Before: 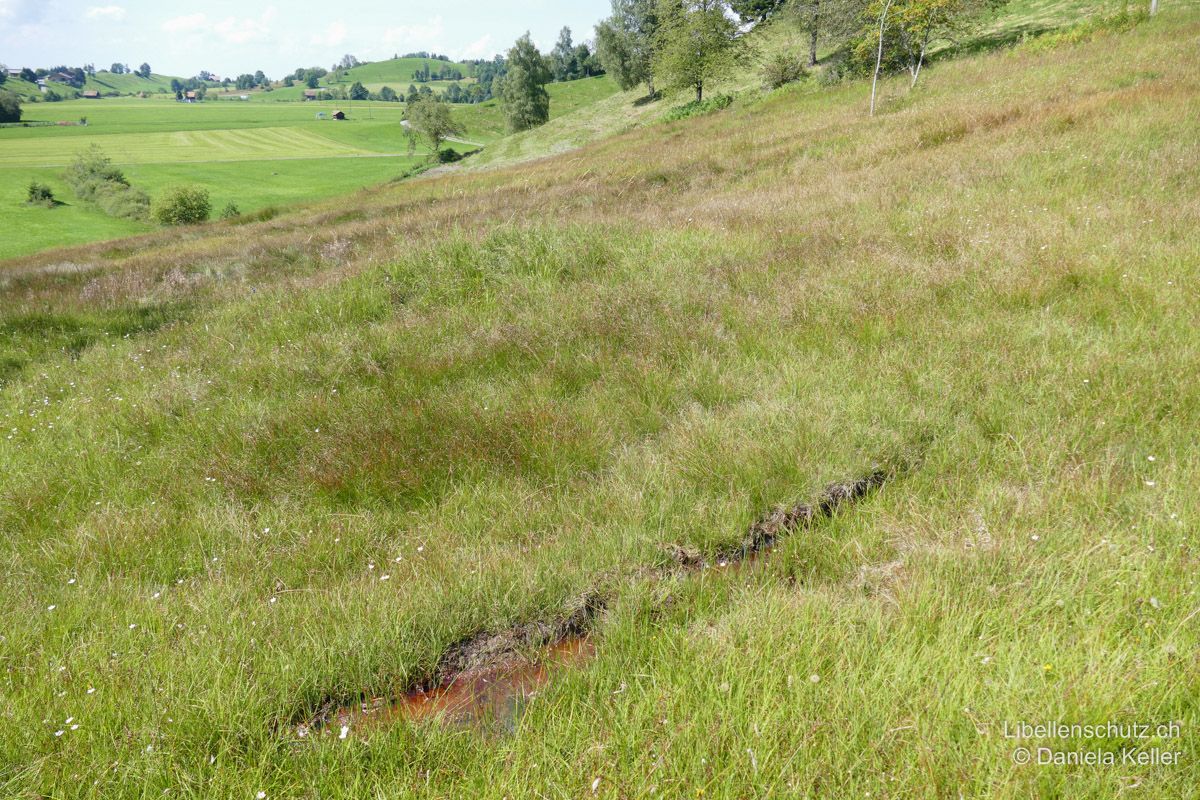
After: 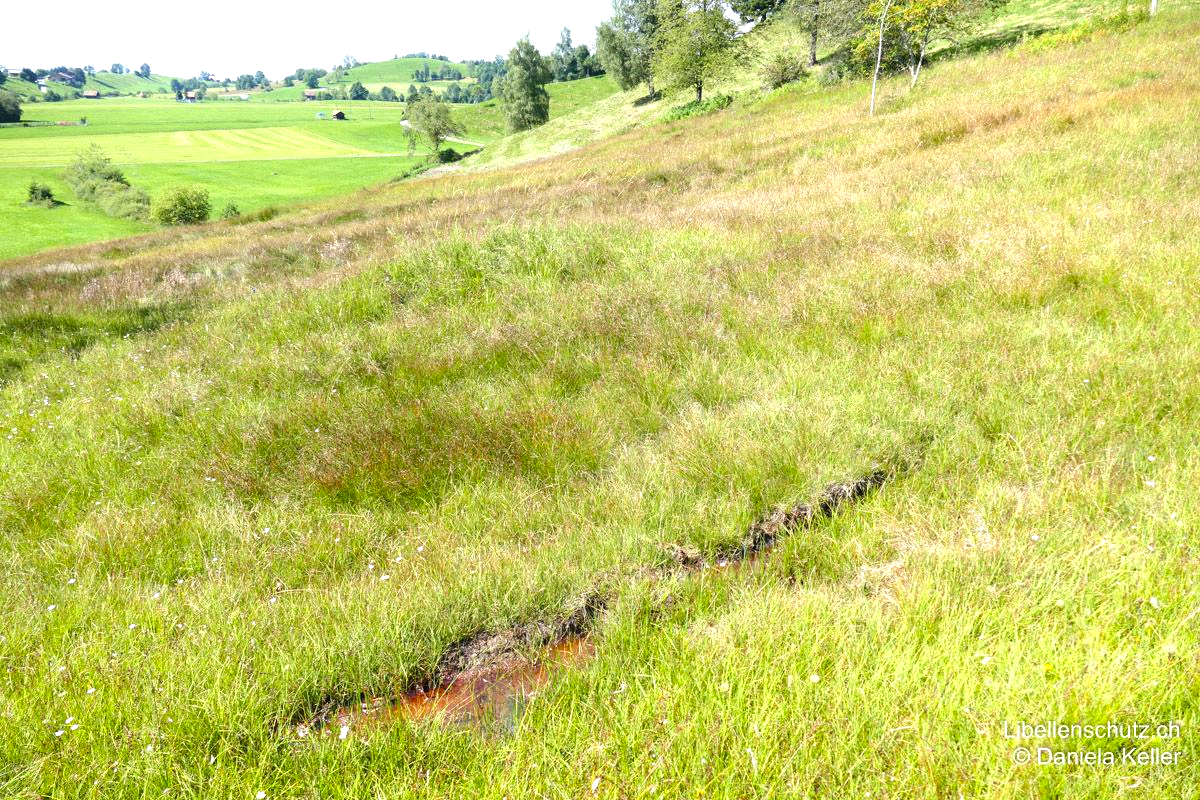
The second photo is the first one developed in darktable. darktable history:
grain: on, module defaults
tone equalizer: -8 EV -0.417 EV, -7 EV -0.389 EV, -6 EV -0.333 EV, -5 EV -0.222 EV, -3 EV 0.222 EV, -2 EV 0.333 EV, -1 EV 0.389 EV, +0 EV 0.417 EV, edges refinement/feathering 500, mask exposure compensation -1.57 EV, preserve details no
exposure: exposure 0.496 EV, compensate highlight preservation false
color balance: output saturation 110%
